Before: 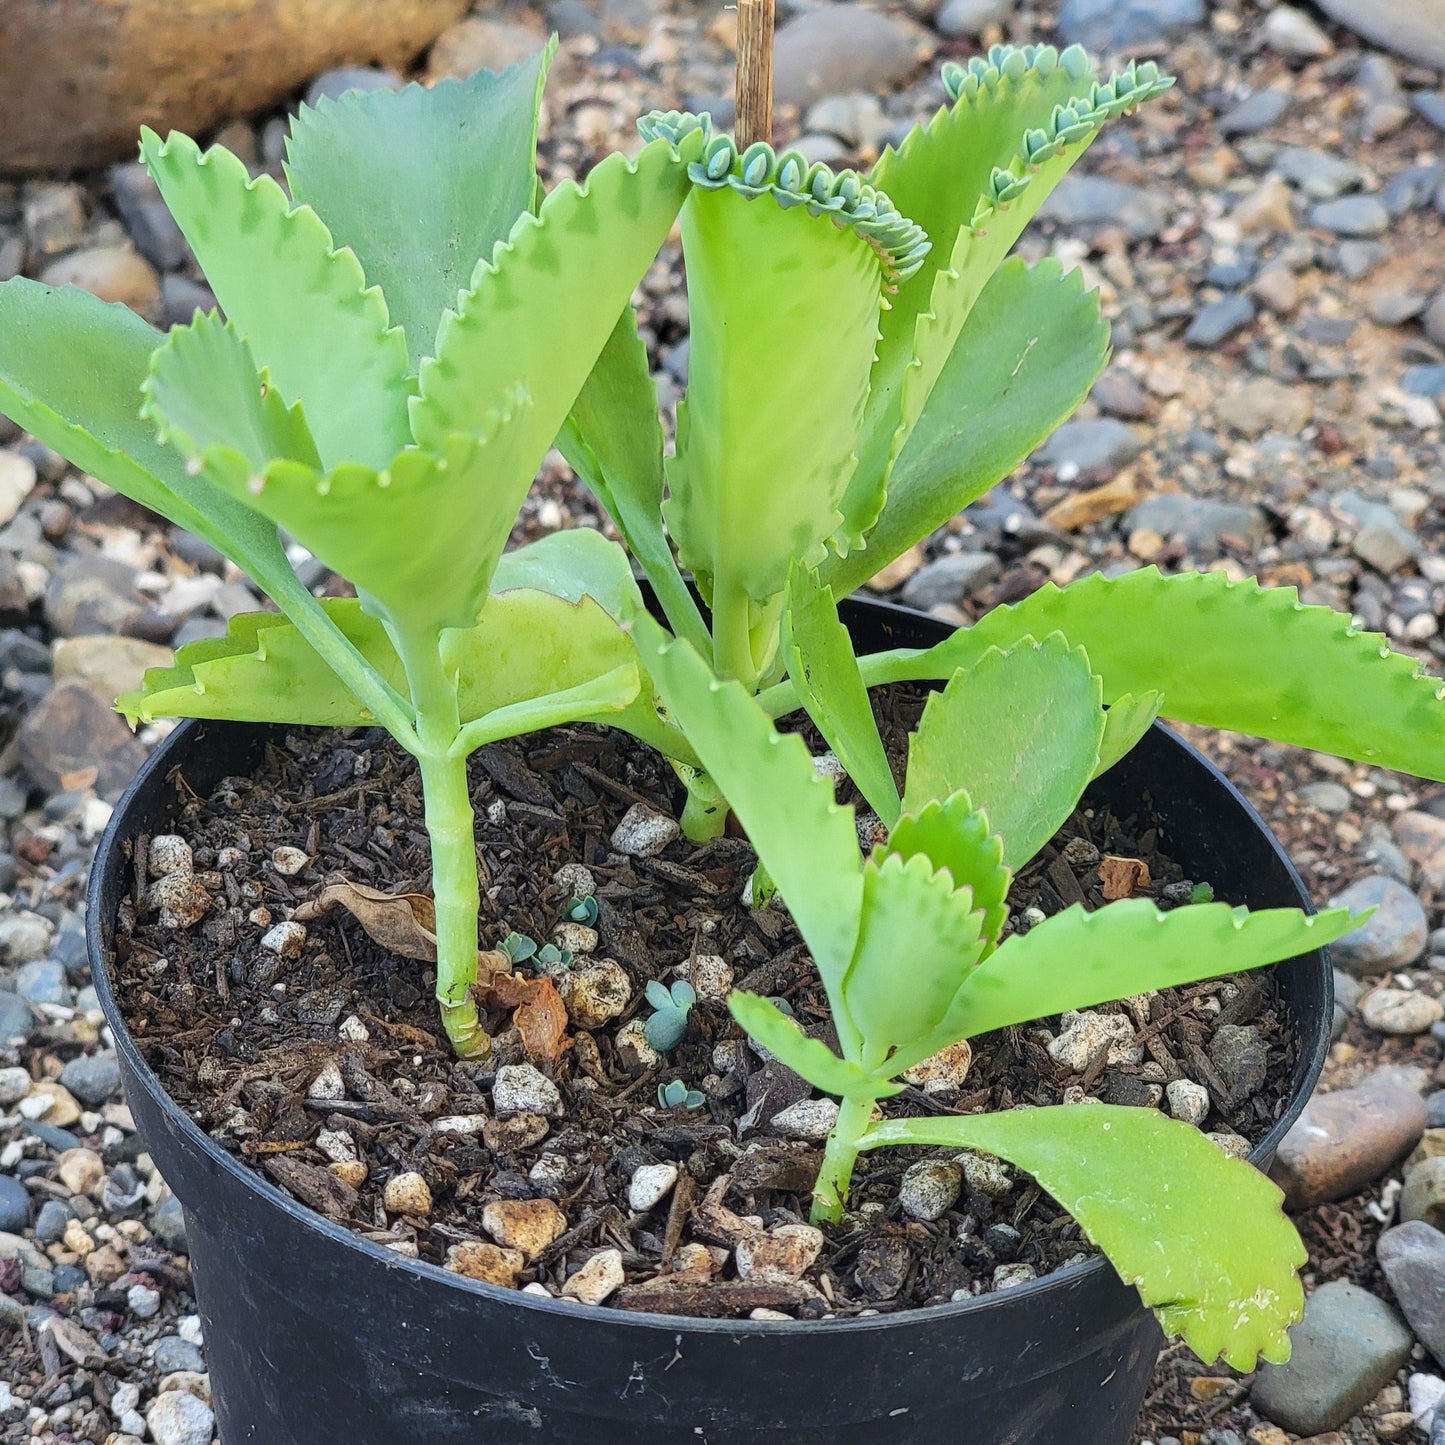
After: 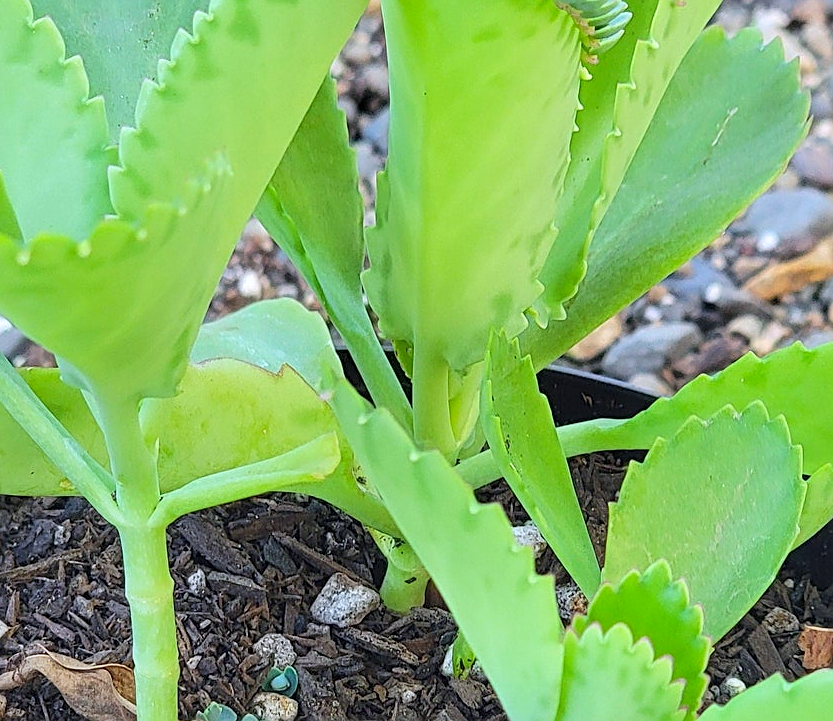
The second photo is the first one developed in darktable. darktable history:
tone equalizer: edges refinement/feathering 500, mask exposure compensation -1.57 EV, preserve details no
color calibration: illuminant as shot in camera, x 0.358, y 0.373, temperature 4628.91 K
crop: left 20.83%, top 15.972%, right 21.487%, bottom 34.124%
contrast brightness saturation: brightness 0.09, saturation 0.194
sharpen: on, module defaults
